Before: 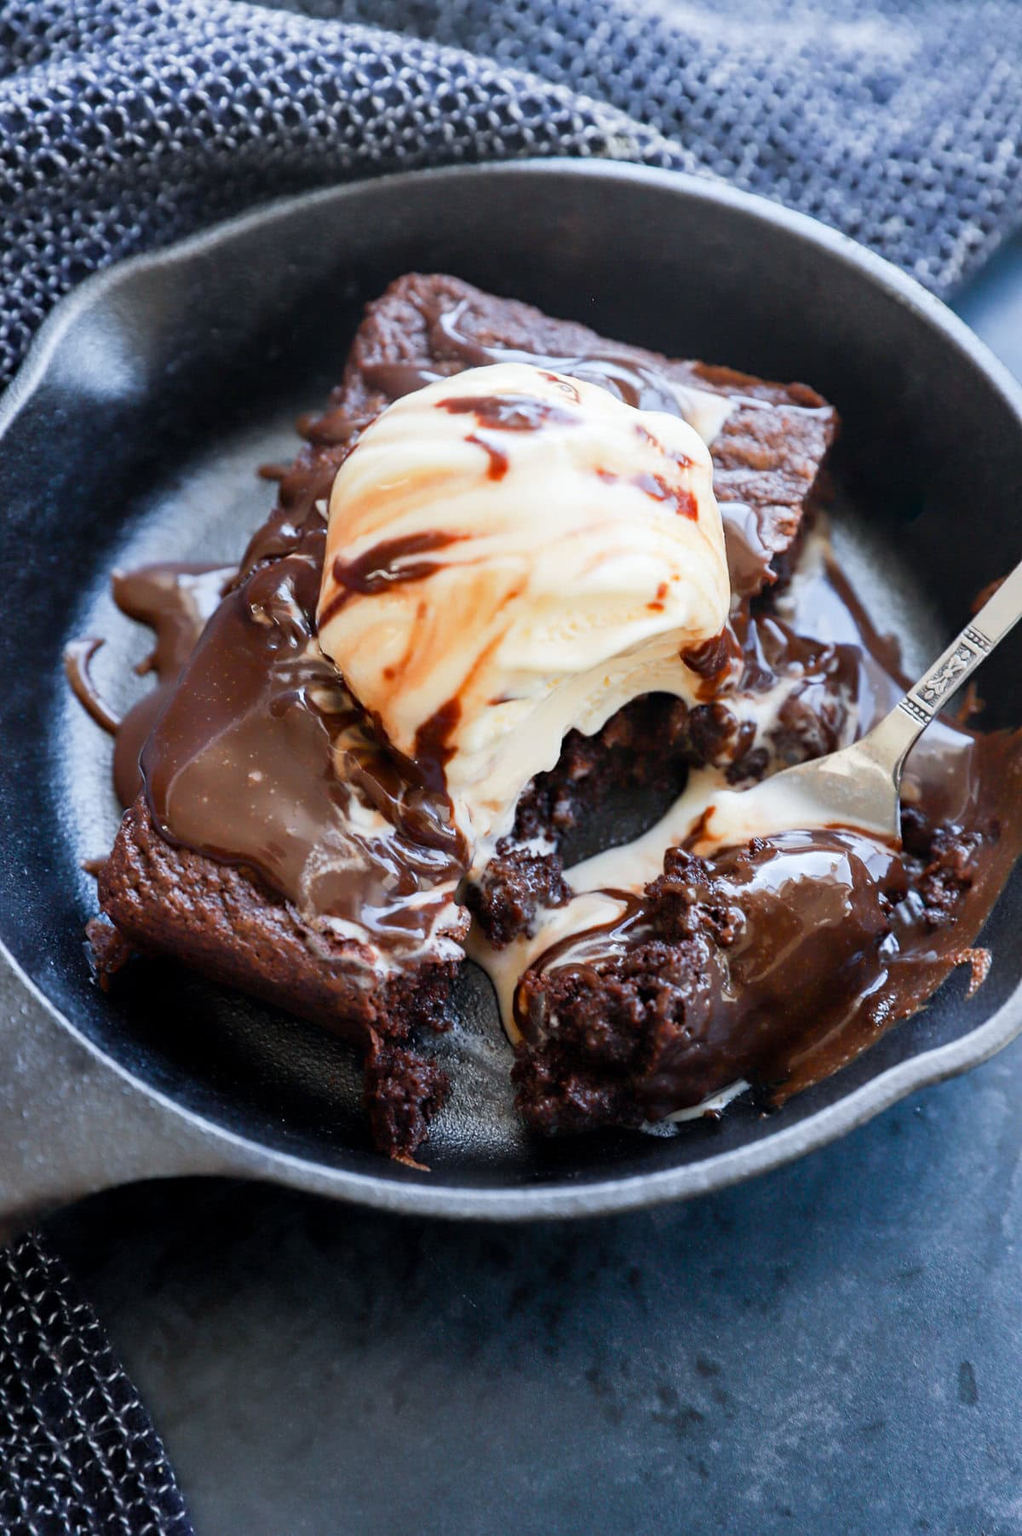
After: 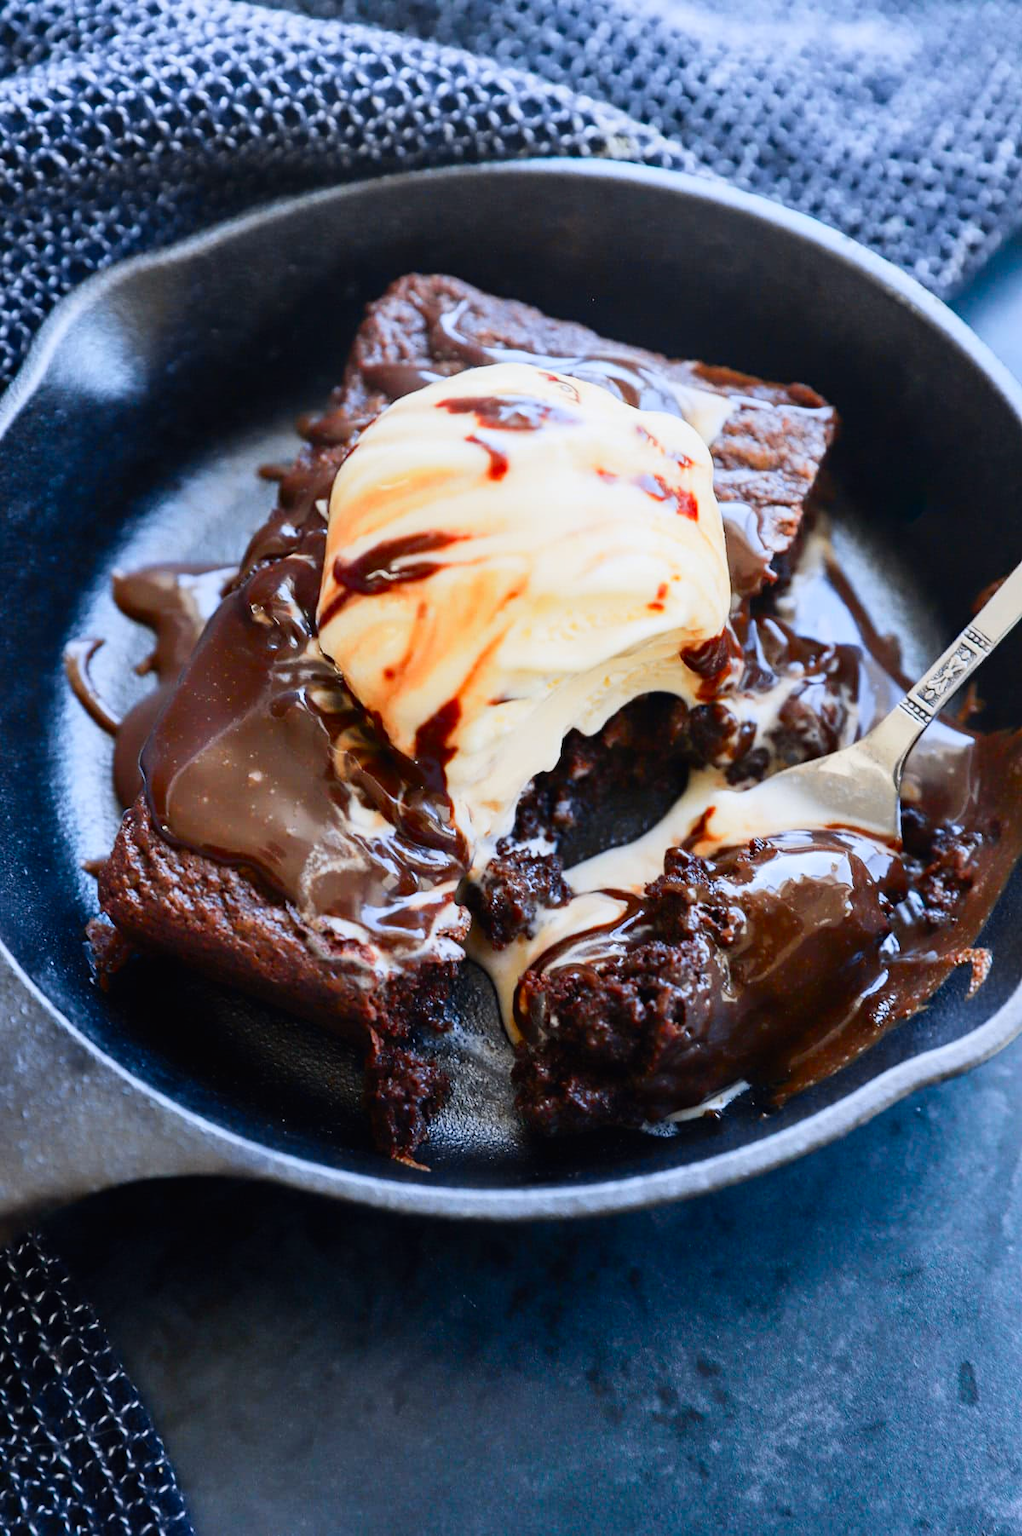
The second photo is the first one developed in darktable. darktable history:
tone curve: curves: ch0 [(0, 0.011) (0.139, 0.106) (0.295, 0.271) (0.499, 0.523) (0.739, 0.782) (0.857, 0.879) (1, 0.967)]; ch1 [(0, 0) (0.272, 0.249) (0.388, 0.385) (0.469, 0.456) (0.495, 0.497) (0.524, 0.518) (0.602, 0.623) (0.725, 0.779) (1, 1)]; ch2 [(0, 0) (0.125, 0.089) (0.353, 0.329) (0.443, 0.408) (0.502, 0.499) (0.548, 0.549) (0.608, 0.635) (1, 1)], color space Lab, independent channels, preserve colors none
